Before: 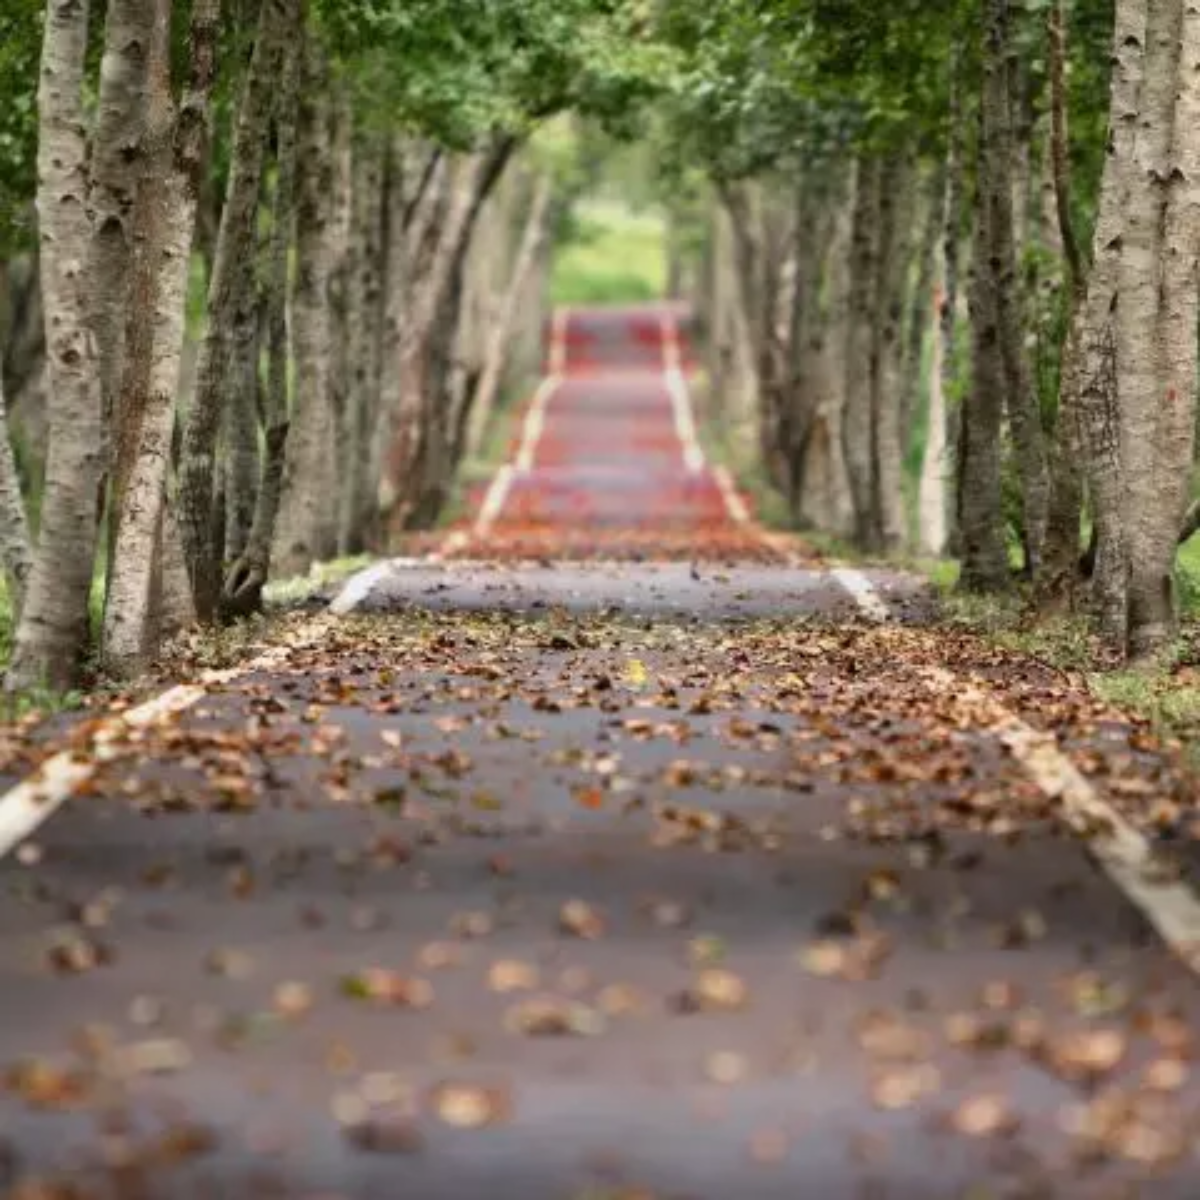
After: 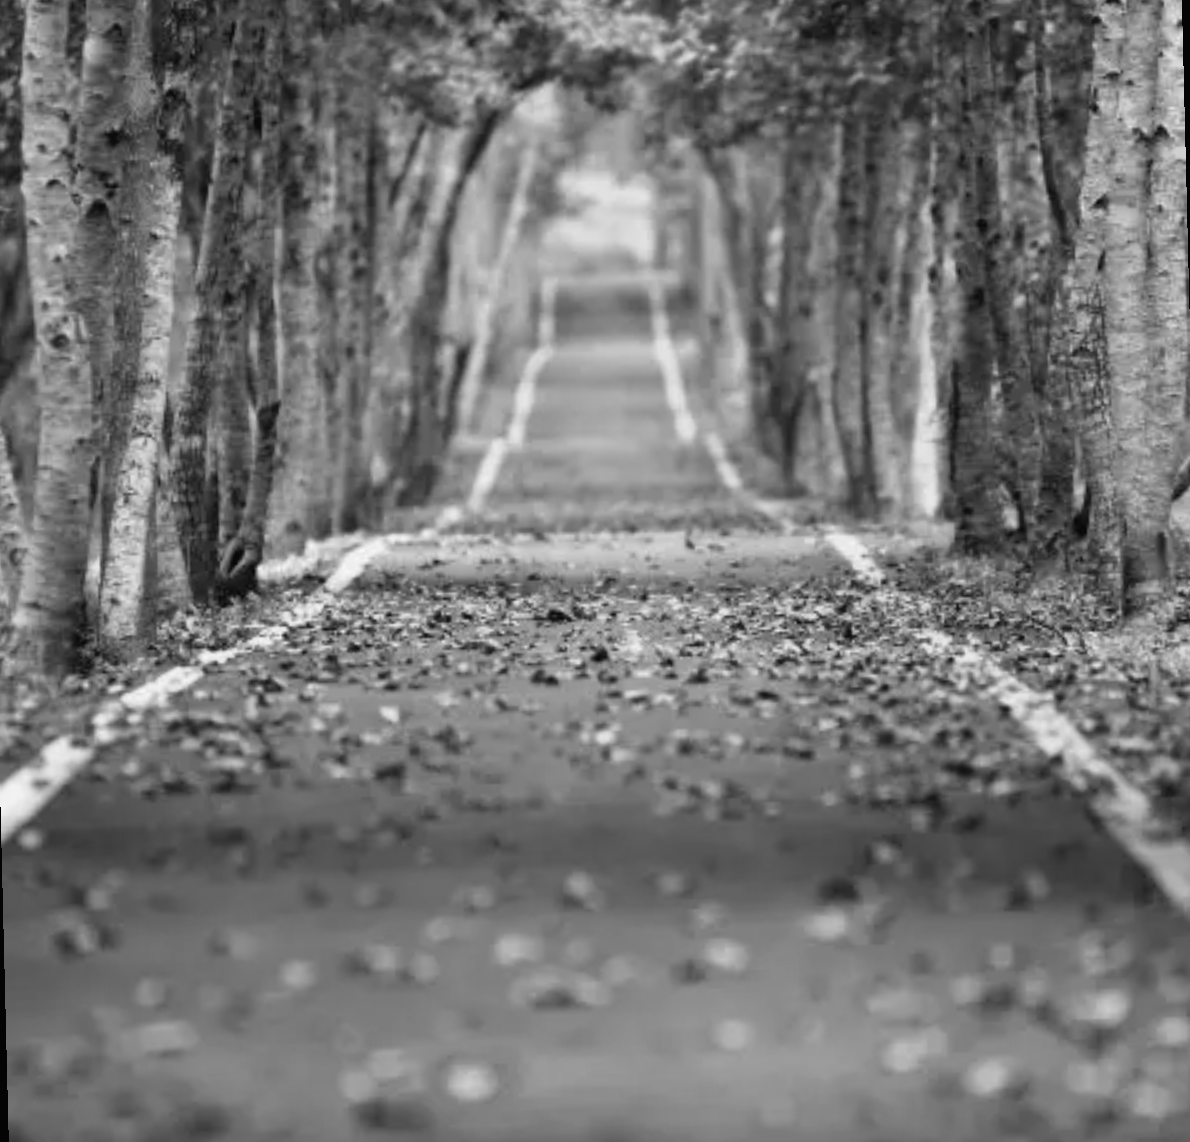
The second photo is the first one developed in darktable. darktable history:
rotate and perspective: rotation -1.42°, crop left 0.016, crop right 0.984, crop top 0.035, crop bottom 0.965
tone curve: curves: ch0 [(0, 0.012) (0.056, 0.046) (0.218, 0.213) (0.606, 0.62) (0.82, 0.846) (1, 1)]; ch1 [(0, 0) (0.226, 0.261) (0.403, 0.437) (0.469, 0.472) (0.495, 0.499) (0.514, 0.504) (0.545, 0.555) (0.59, 0.598) (0.714, 0.733) (1, 1)]; ch2 [(0, 0) (0.269, 0.299) (0.459, 0.45) (0.498, 0.499) (0.523, 0.512) (0.568, 0.558) (0.634, 0.617) (0.702, 0.662) (0.781, 0.775) (1, 1)], color space Lab, independent channels, preserve colors none
monochrome: on, module defaults
